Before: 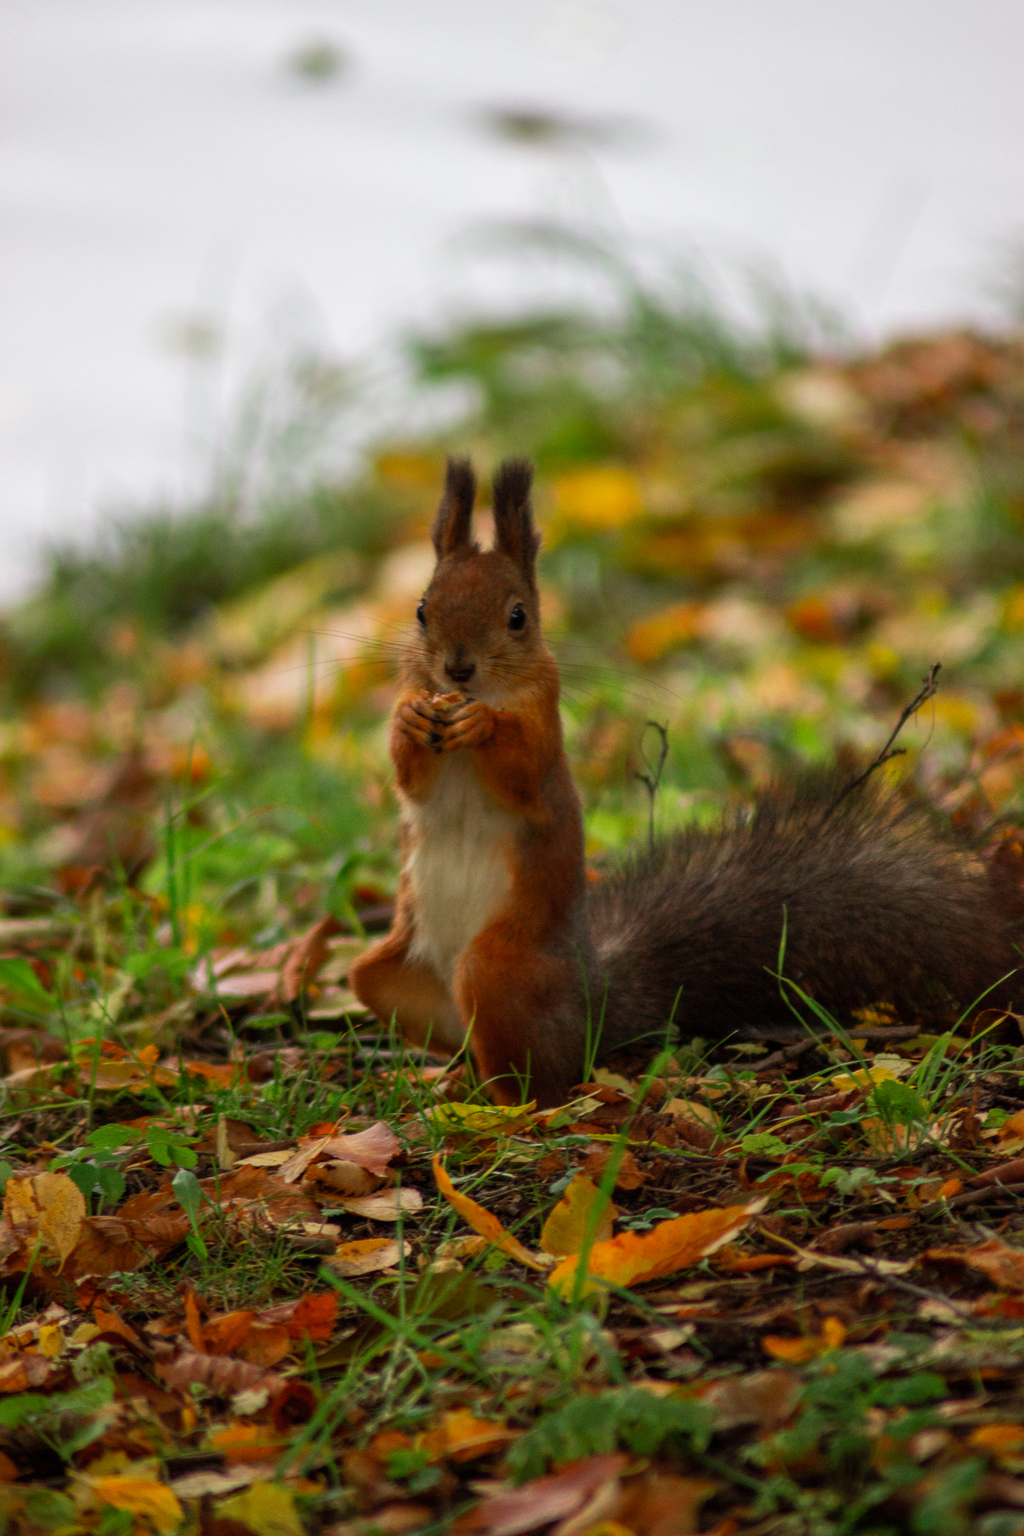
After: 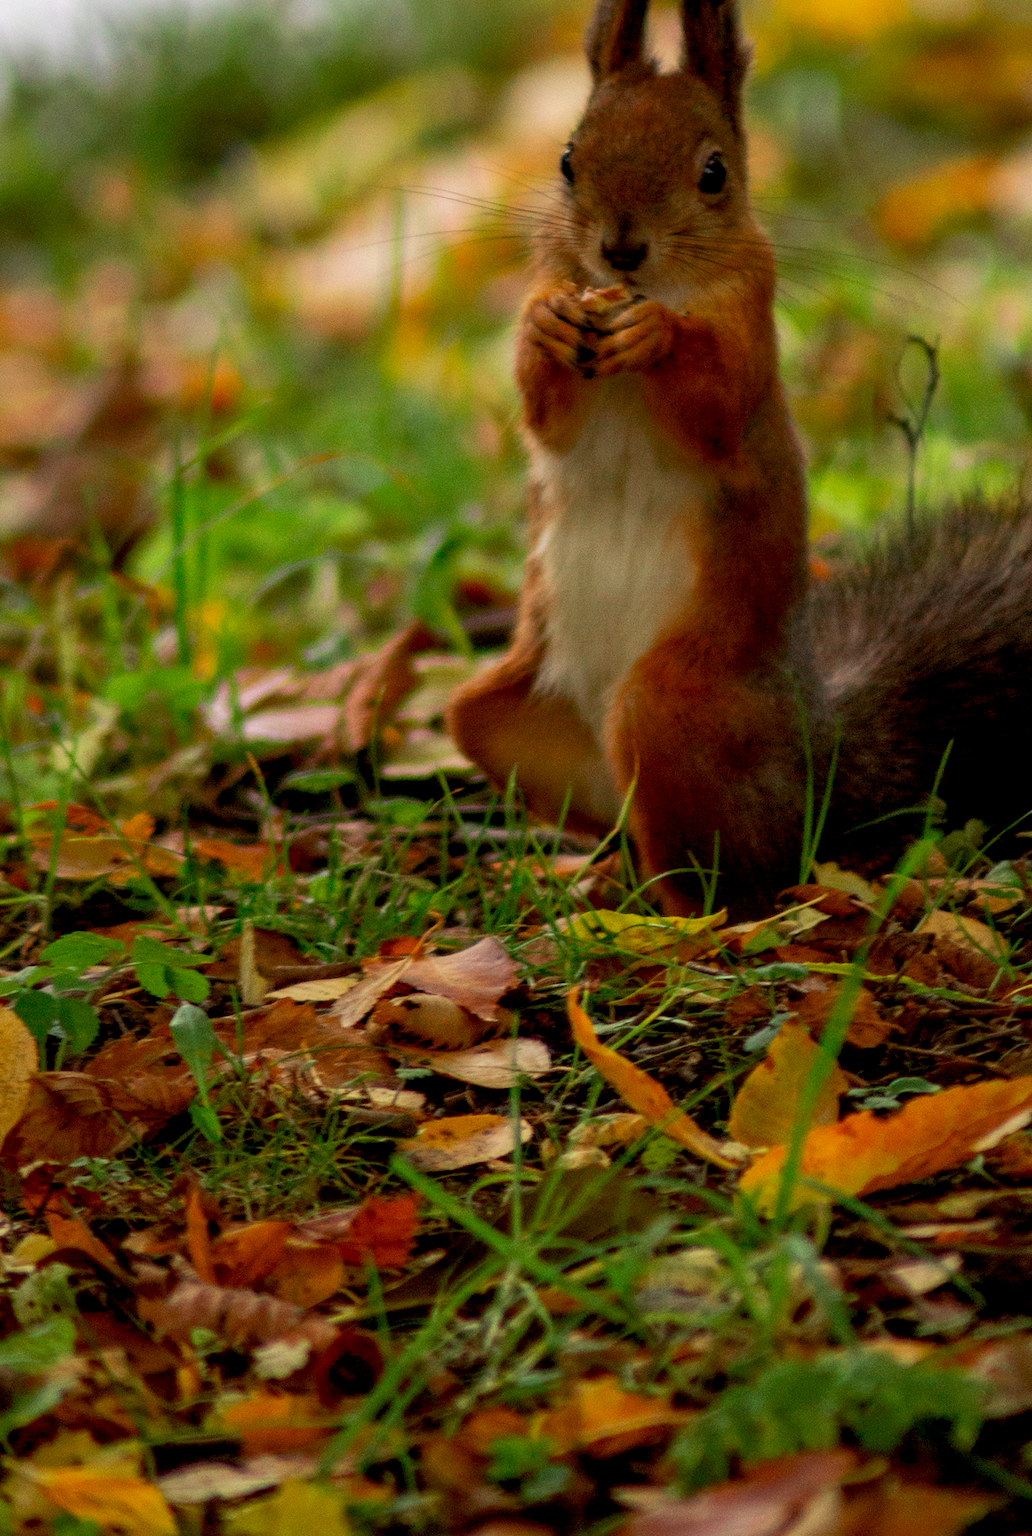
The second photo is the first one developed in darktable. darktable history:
crop and rotate: angle -1.18°, left 3.745%, top 32.277%, right 27.93%
exposure: black level correction 0.009, exposure 0.117 EV, compensate exposure bias true, compensate highlight preservation false
color zones: curves: ch0 [(0.068, 0.464) (0.25, 0.5) (0.48, 0.508) (0.75, 0.536) (0.886, 0.476) (0.967, 0.456)]; ch1 [(0.066, 0.456) (0.25, 0.5) (0.616, 0.508) (0.746, 0.56) (0.934, 0.444)]
